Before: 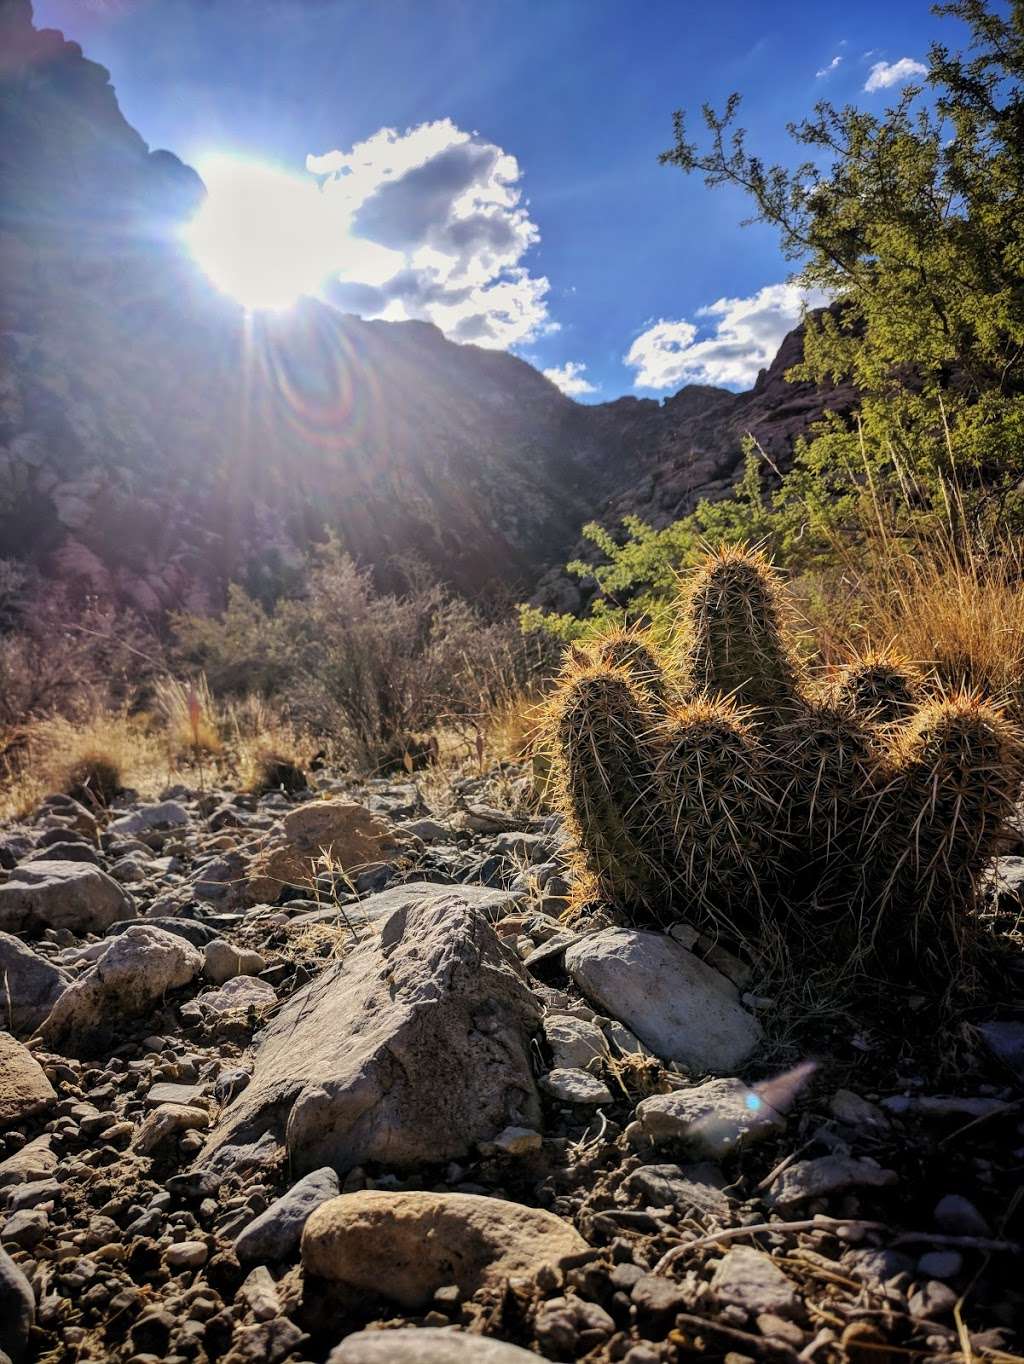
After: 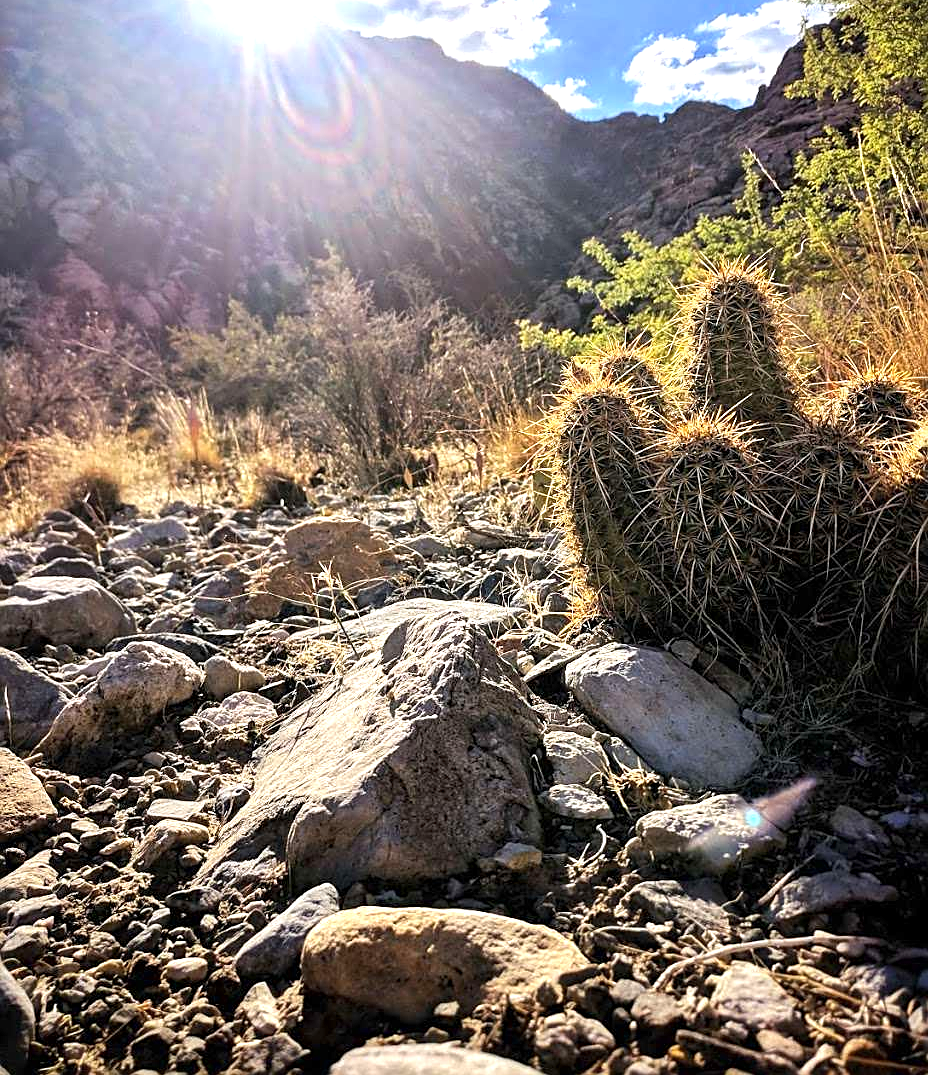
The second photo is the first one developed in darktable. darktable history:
sharpen: on, module defaults
crop: top 20.867%, right 9.335%, bottom 0.27%
exposure: exposure 0.912 EV, compensate exposure bias true, compensate highlight preservation false
